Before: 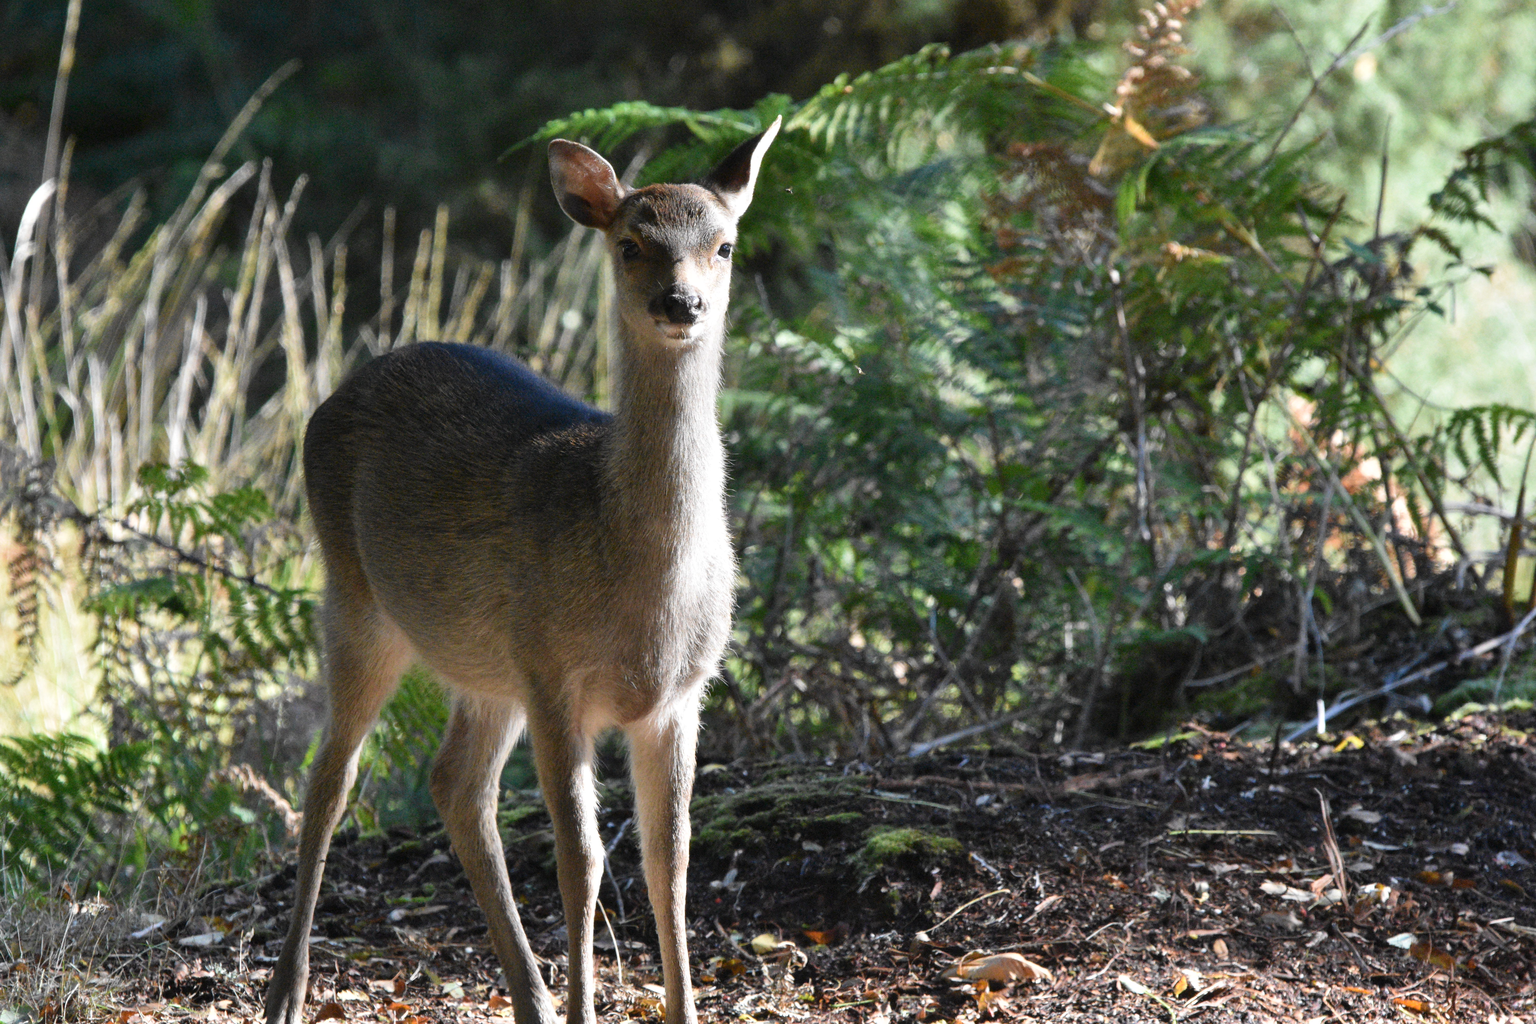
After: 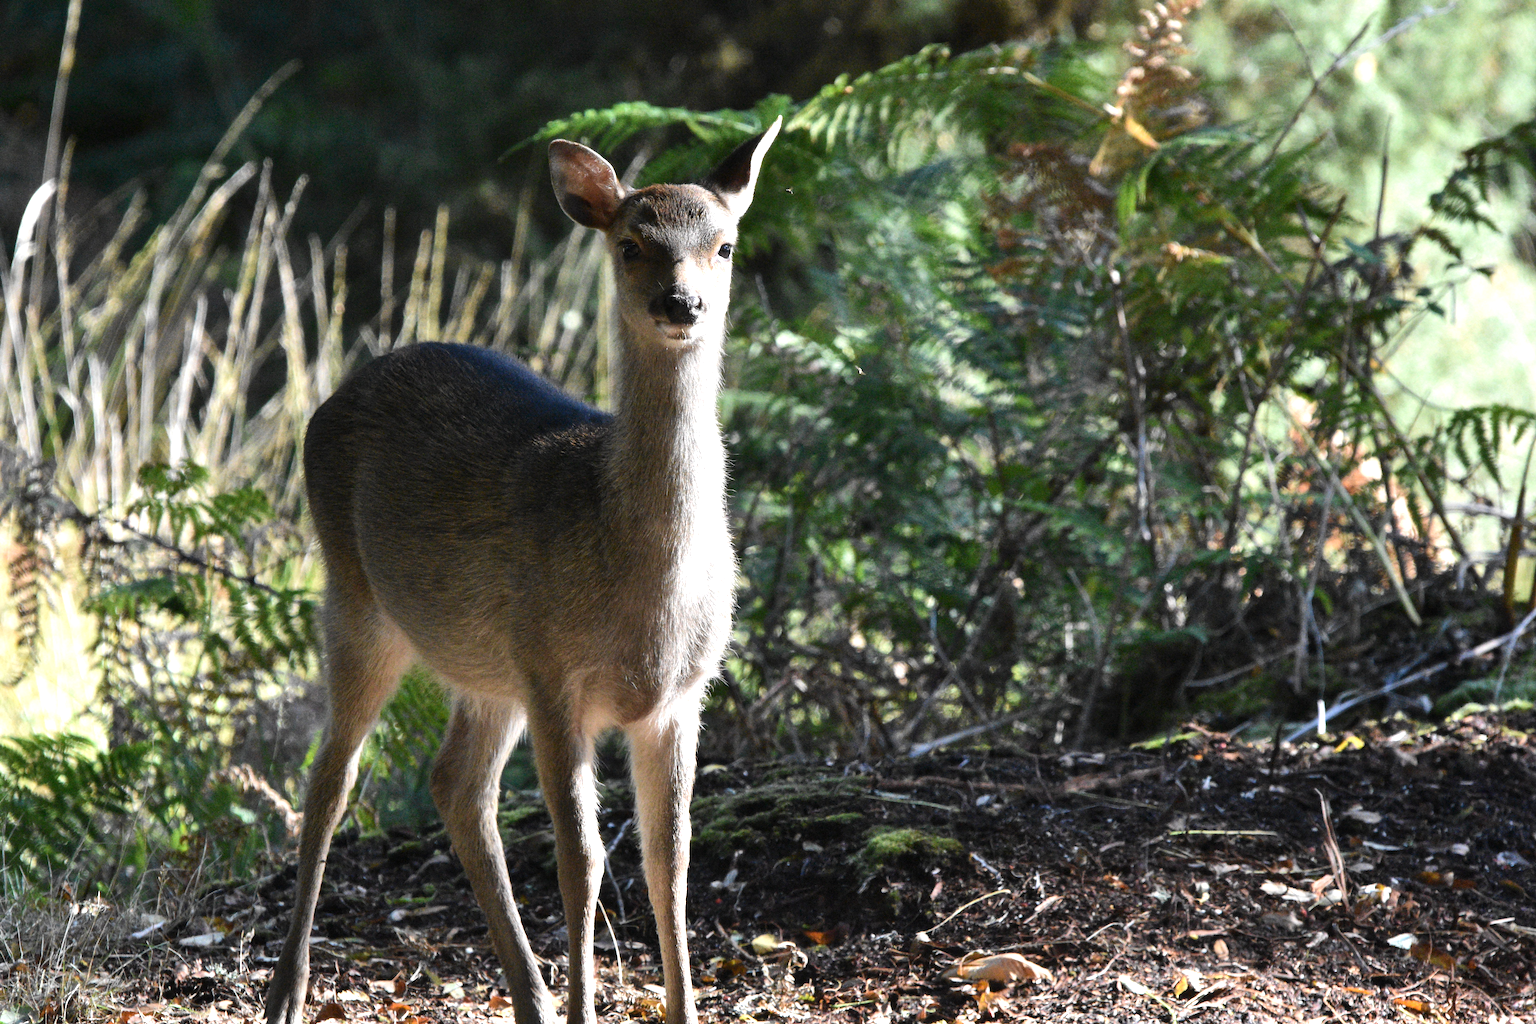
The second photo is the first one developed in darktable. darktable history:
tone equalizer: -8 EV -0.417 EV, -7 EV -0.389 EV, -6 EV -0.333 EV, -5 EV -0.222 EV, -3 EV 0.222 EV, -2 EV 0.333 EV, -1 EV 0.389 EV, +0 EV 0.417 EV, edges refinement/feathering 500, mask exposure compensation -1.57 EV, preserve details no
exposure: exposure -0.01 EV, compensate highlight preservation false
